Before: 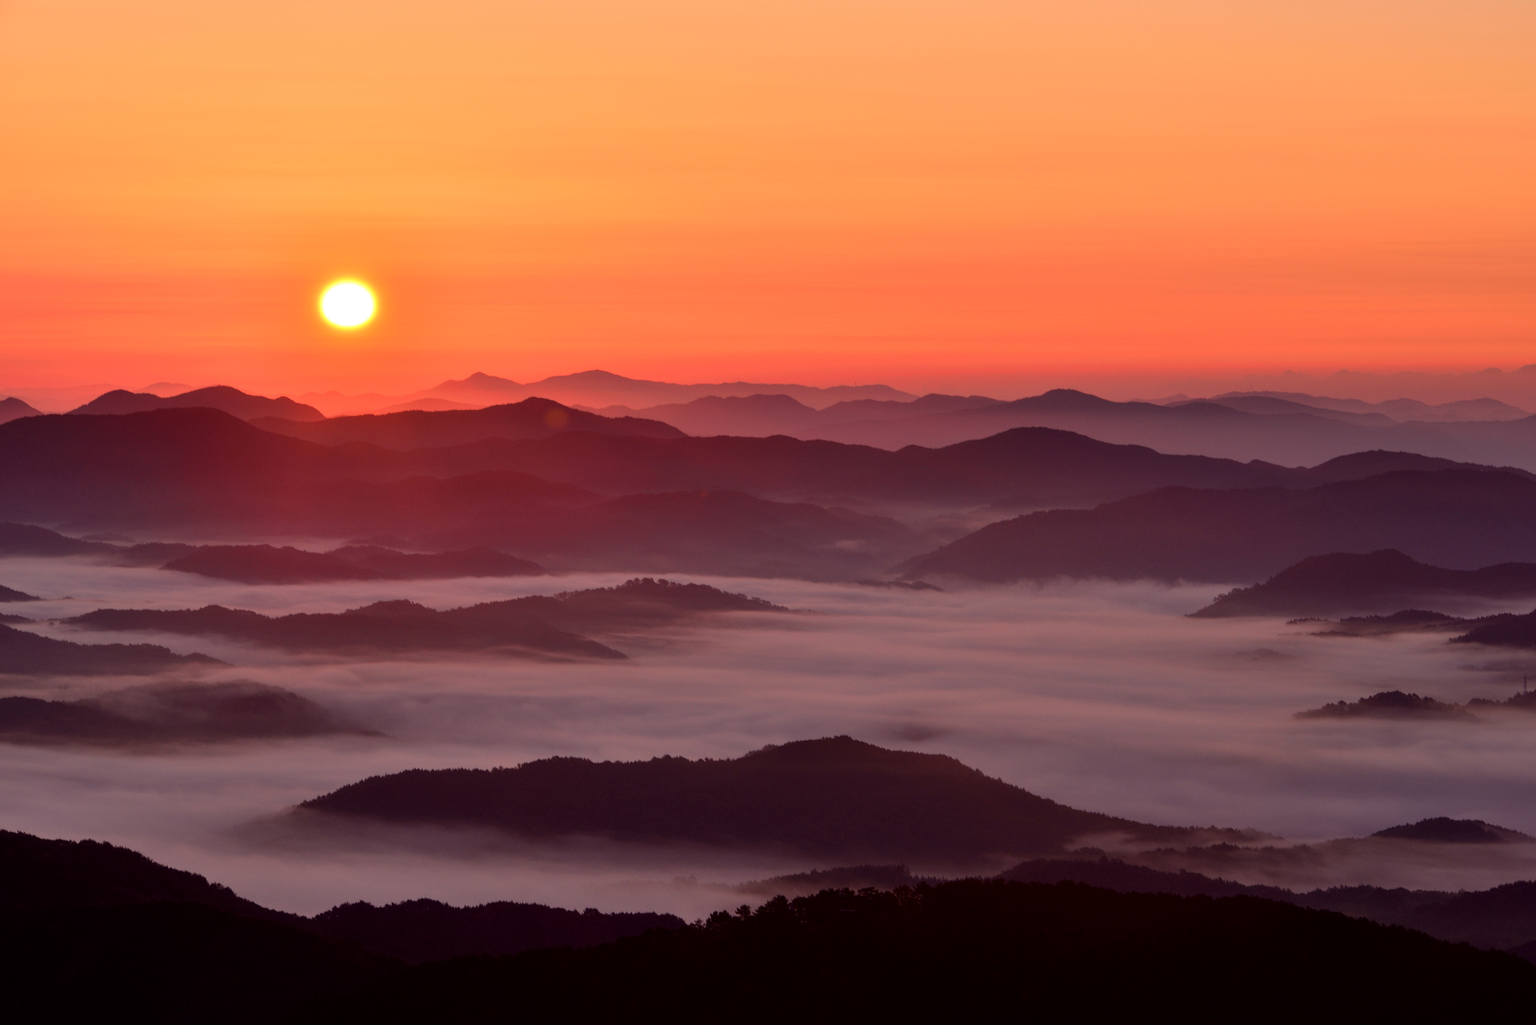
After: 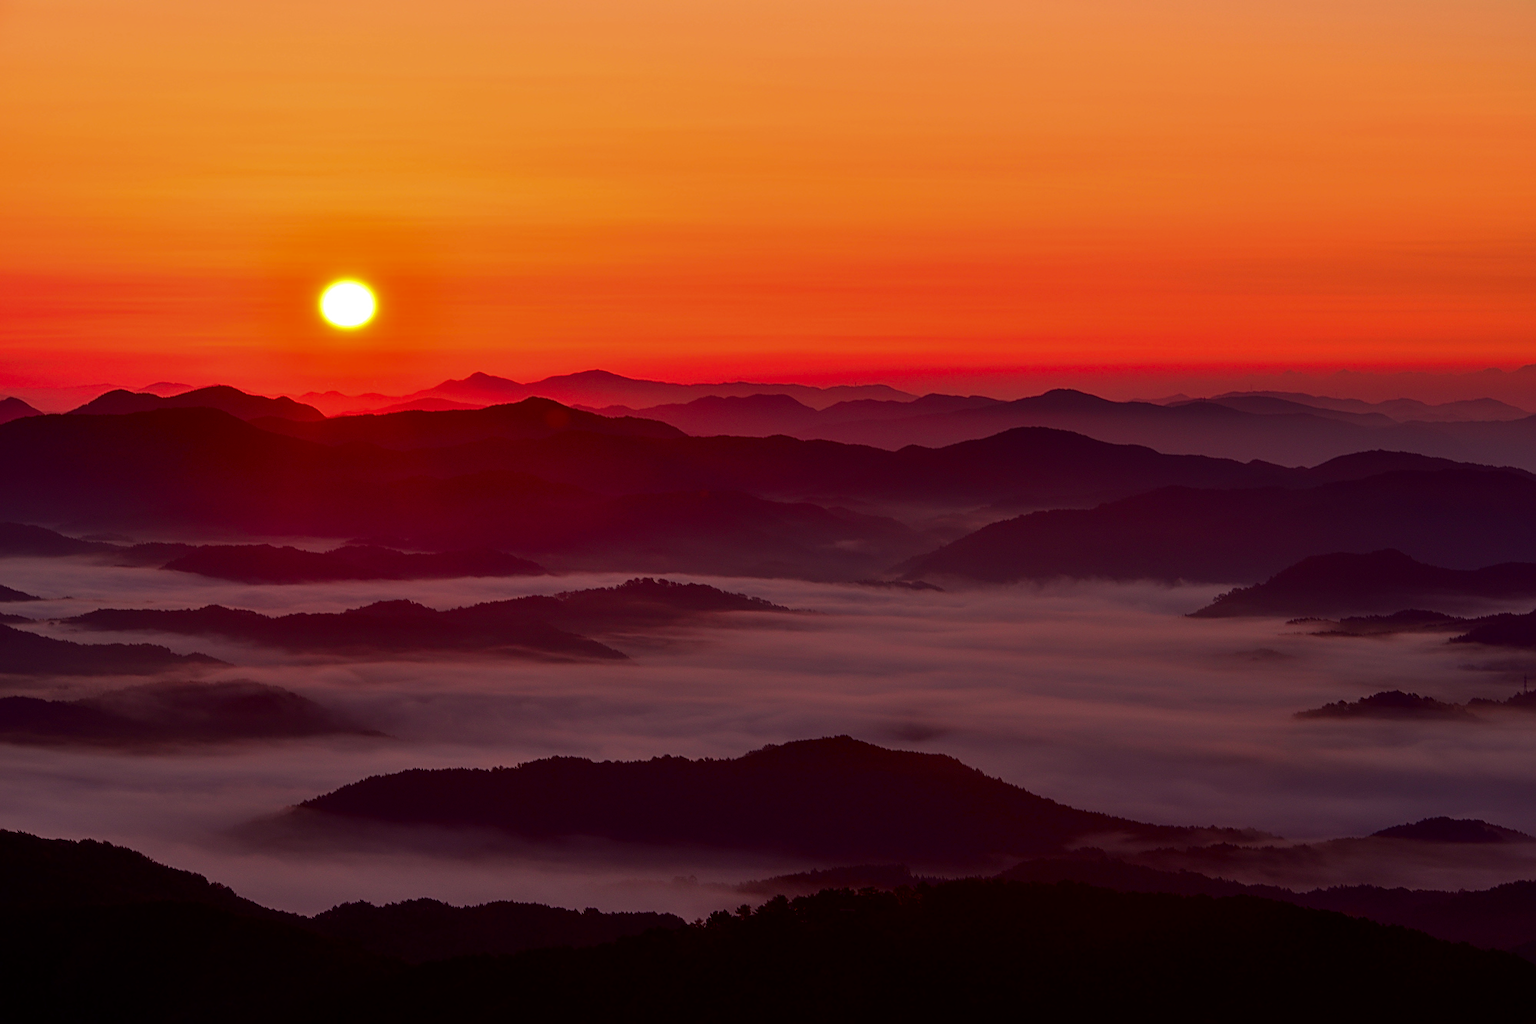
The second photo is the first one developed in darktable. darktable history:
contrast brightness saturation: brightness -0.25, saturation 0.2
sharpen: on, module defaults
